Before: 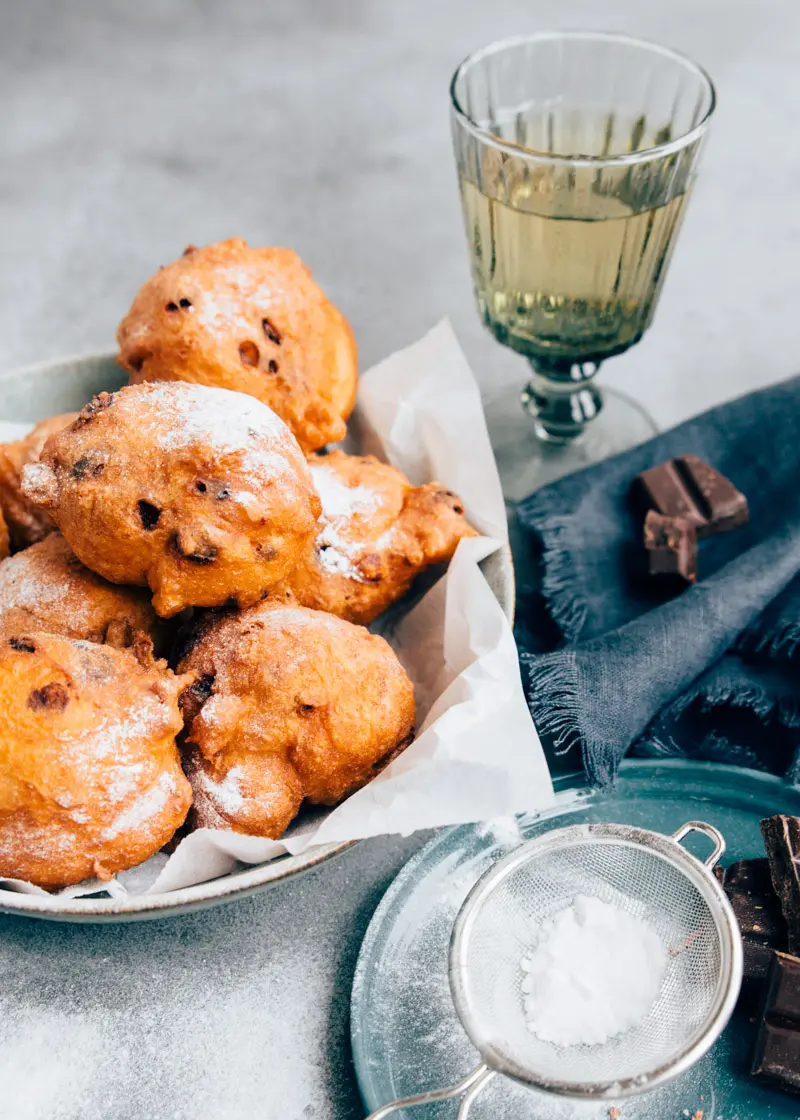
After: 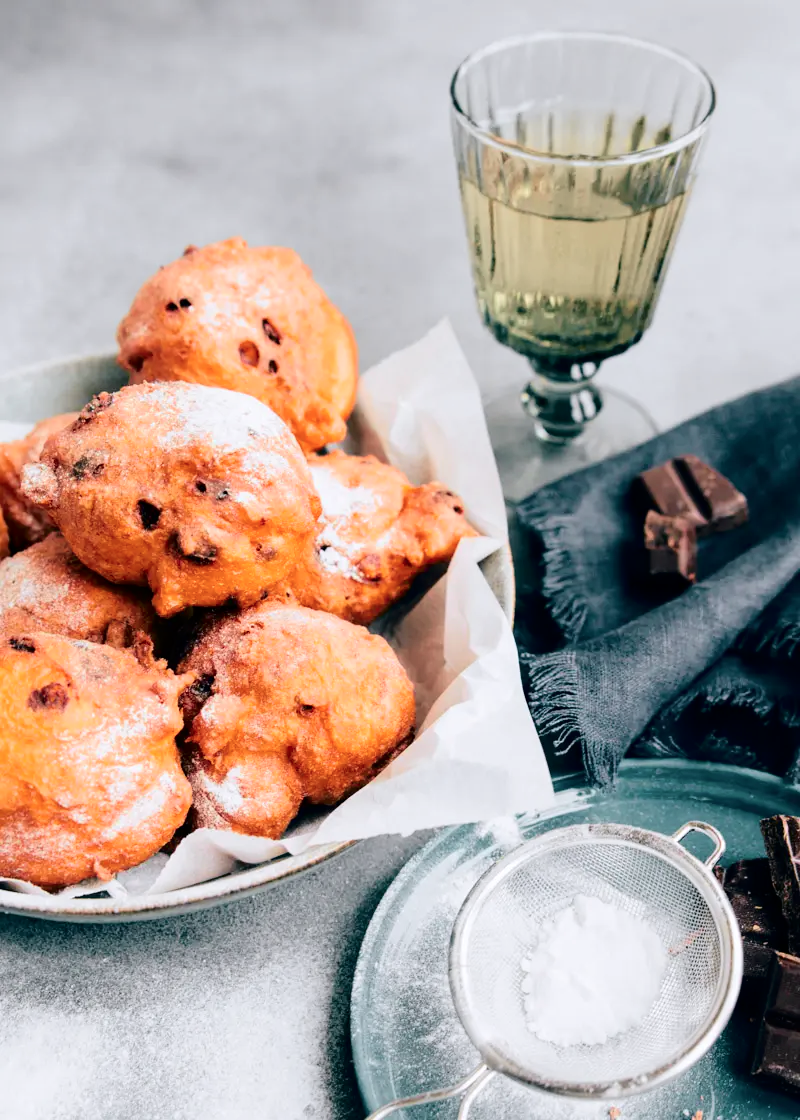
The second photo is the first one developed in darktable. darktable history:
tone curve: curves: ch0 [(0.003, 0) (0.066, 0.023) (0.149, 0.094) (0.264, 0.238) (0.395, 0.421) (0.517, 0.56) (0.688, 0.743) (0.813, 0.846) (1, 1)]; ch1 [(0, 0) (0.164, 0.115) (0.337, 0.332) (0.39, 0.398) (0.464, 0.461) (0.501, 0.5) (0.507, 0.503) (0.534, 0.537) (0.577, 0.59) (0.652, 0.681) (0.733, 0.749) (0.811, 0.796) (1, 1)]; ch2 [(0, 0) (0.337, 0.382) (0.464, 0.476) (0.501, 0.502) (0.527, 0.54) (0.551, 0.565) (0.6, 0.59) (0.687, 0.675) (1, 1)], color space Lab, independent channels, preserve colors none
white balance: red 1.009, blue 1.027
